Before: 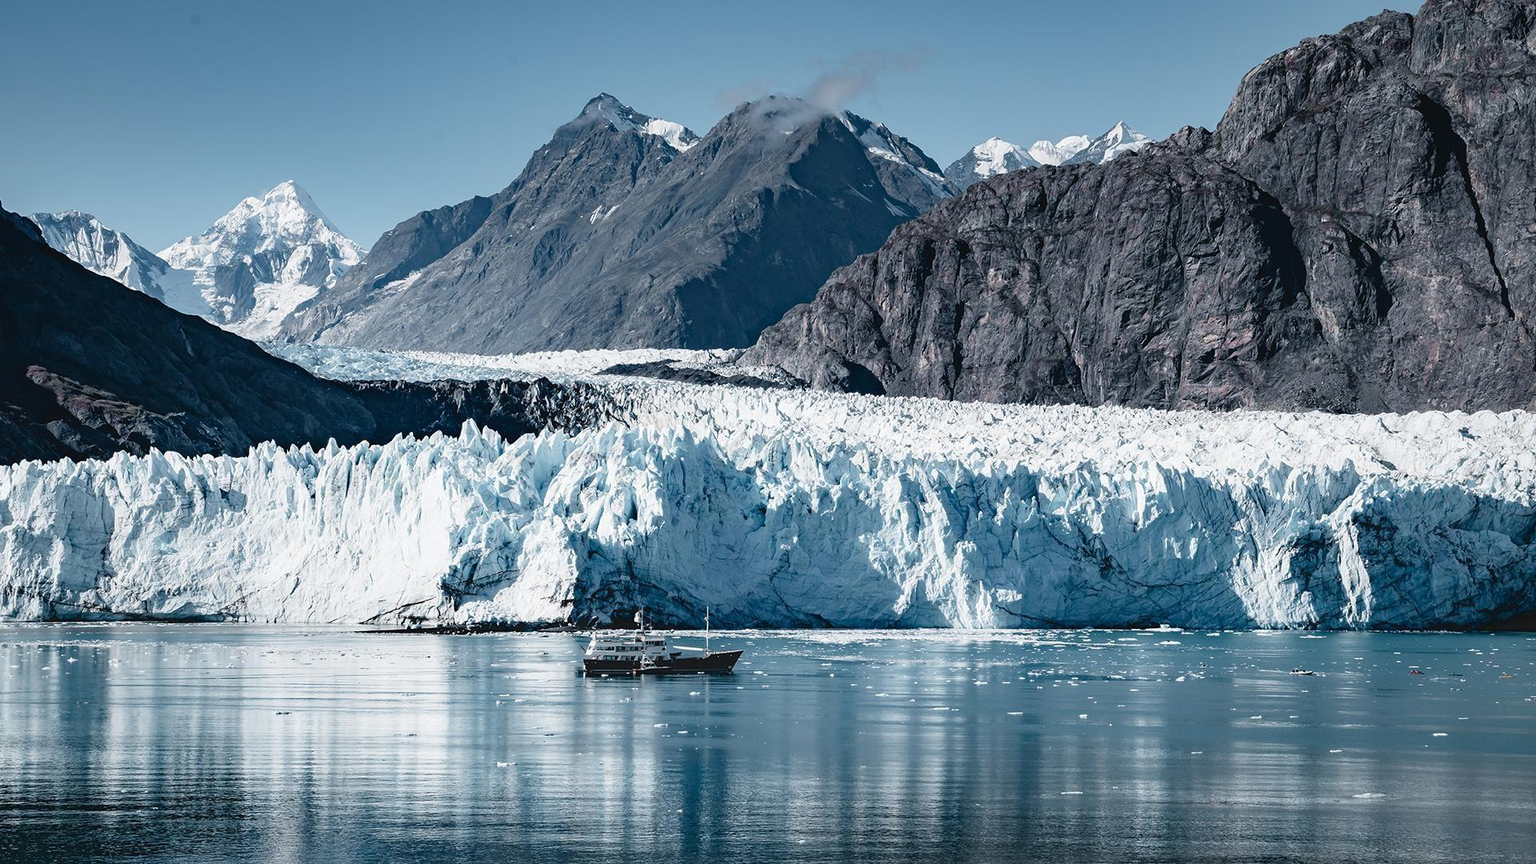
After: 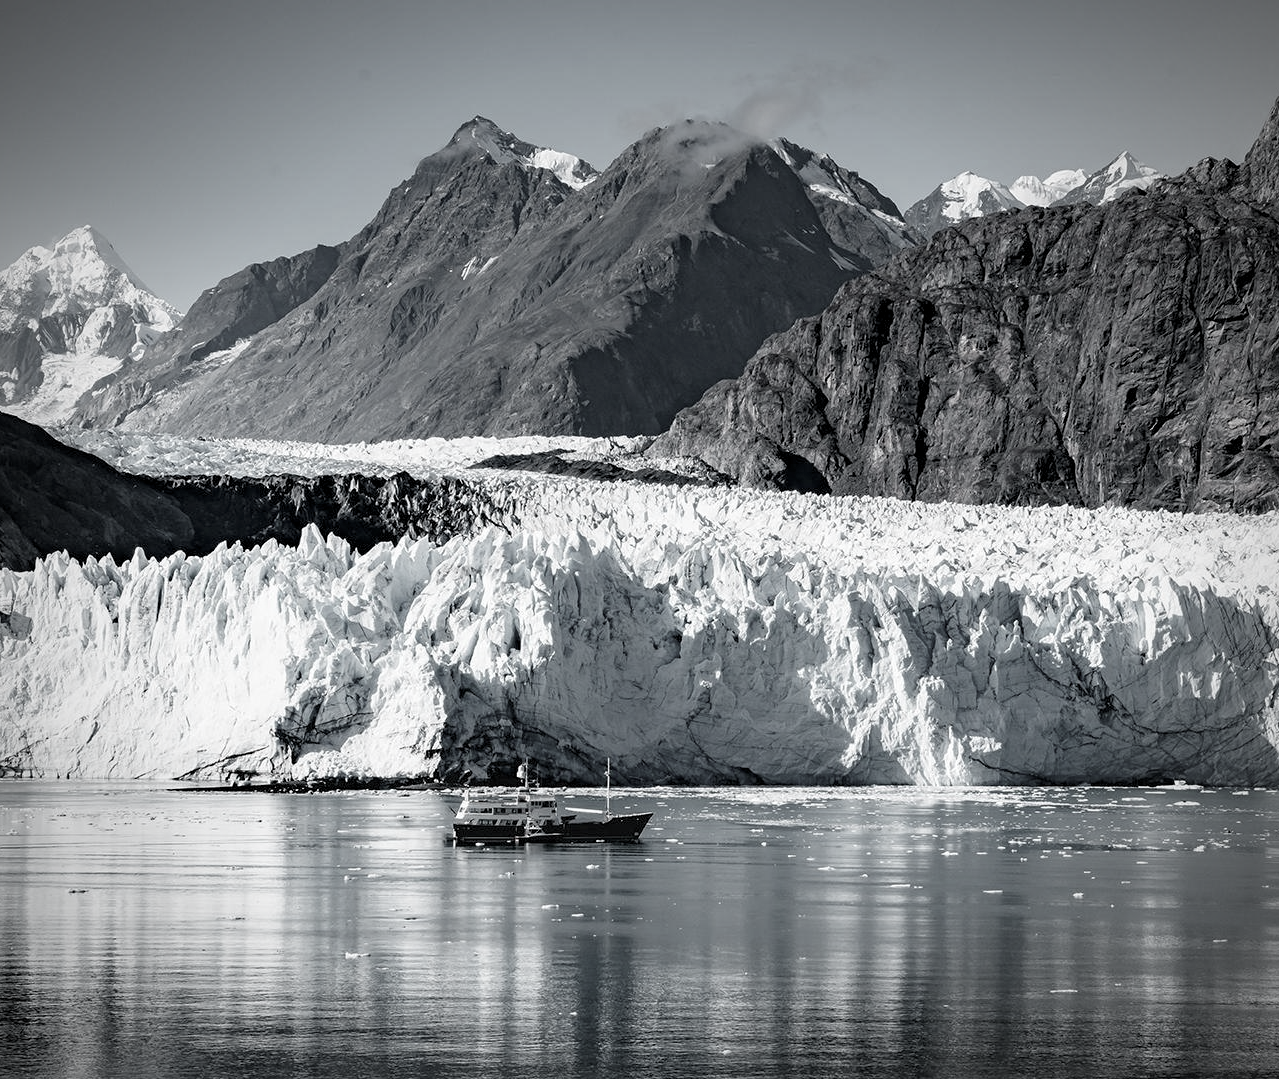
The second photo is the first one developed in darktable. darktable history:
exposure: black level correction 0.005, exposure 0.014 EV, compensate highlight preservation false
crop and rotate: left 14.385%, right 18.948%
tone equalizer: on, module defaults
levels: levels [0.016, 0.5, 0.996]
vignetting: fall-off start 74.49%, fall-off radius 65.9%, brightness -0.628, saturation -0.68
color correction: saturation 0.2
